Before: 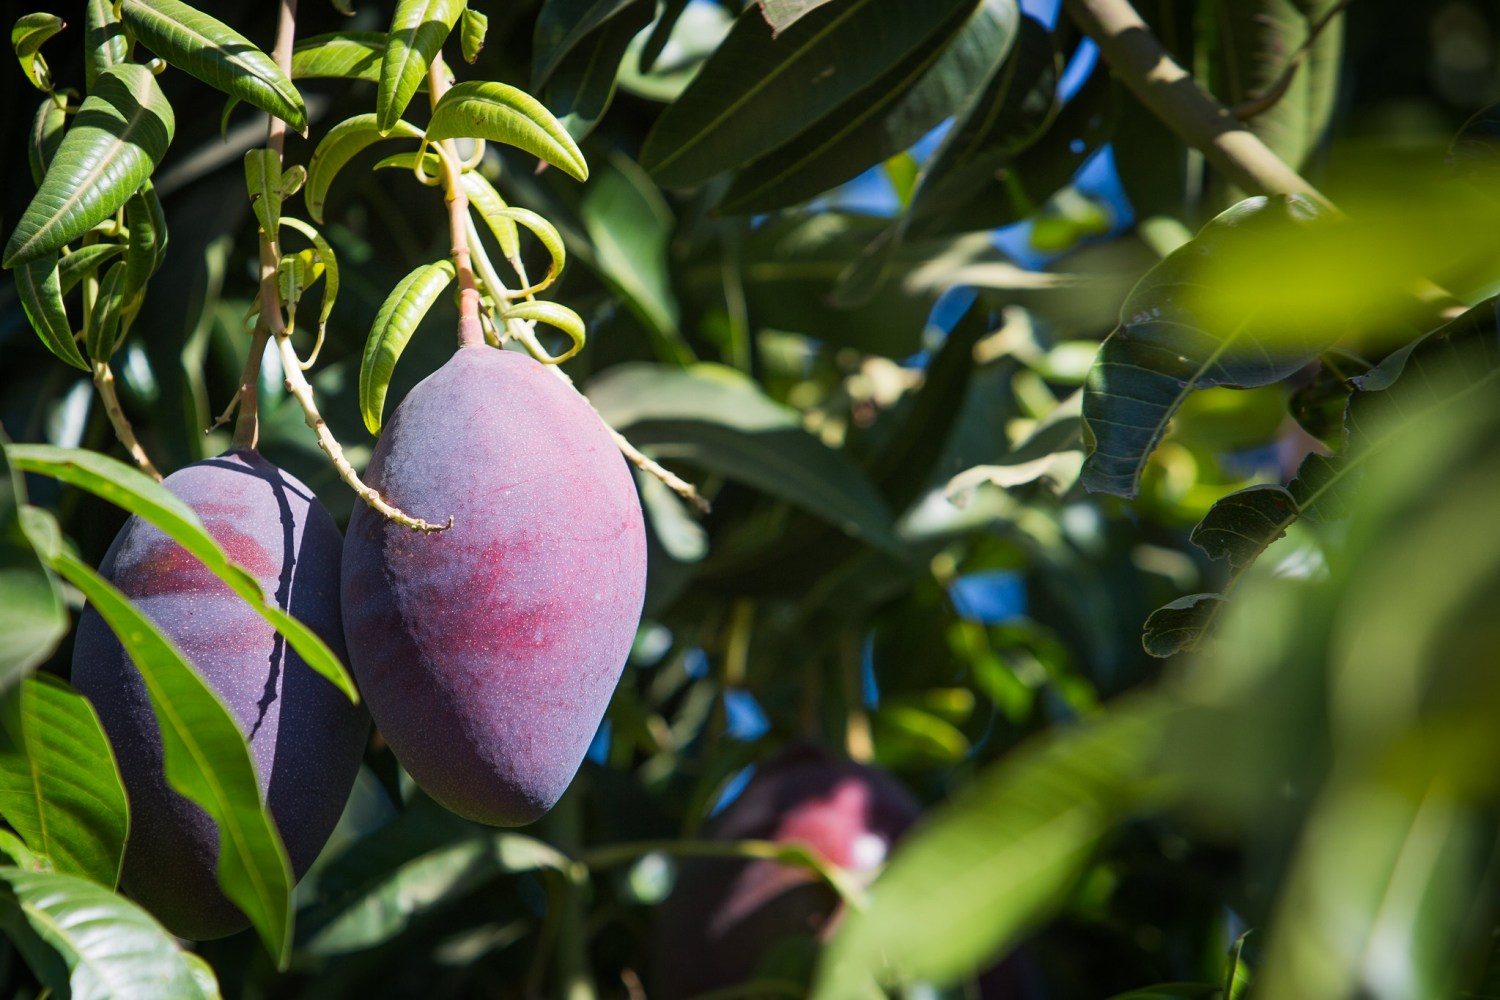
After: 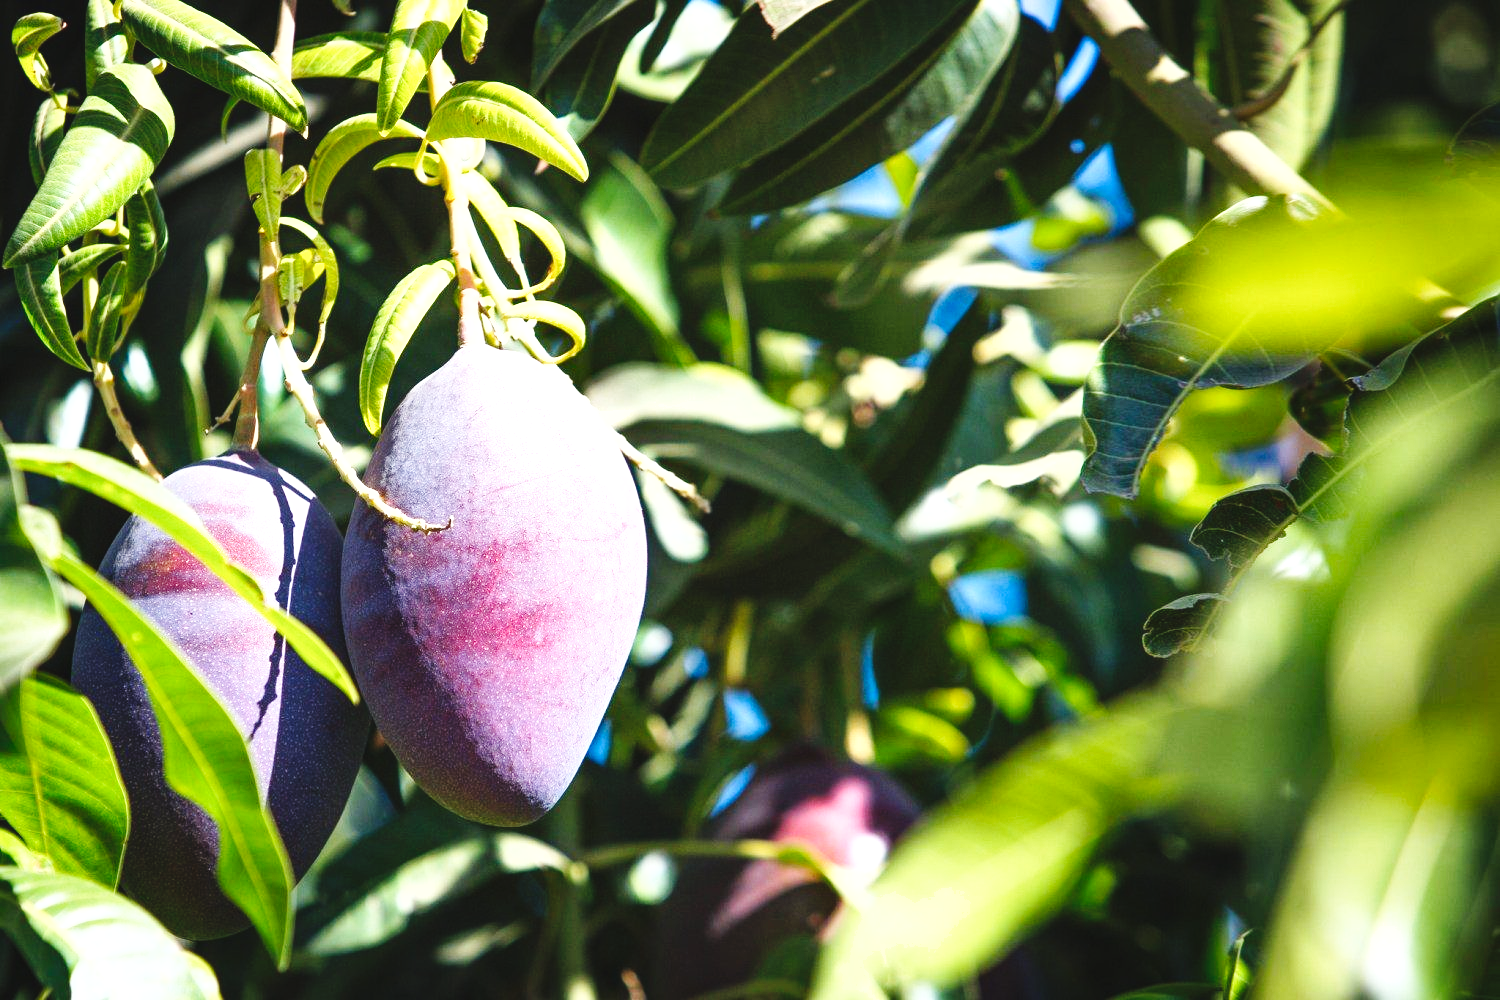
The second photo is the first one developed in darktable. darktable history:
base curve: curves: ch0 [(0, 0) (0.036, 0.025) (0.121, 0.166) (0.206, 0.329) (0.605, 0.79) (1, 1)], preserve colors none
shadows and highlights: shadows 20.78, highlights -83.04, soften with gaussian
local contrast: highlights 100%, shadows 99%, detail 119%, midtone range 0.2
exposure: black level correction -0.006, exposure 1 EV, compensate exposure bias true, compensate highlight preservation false
